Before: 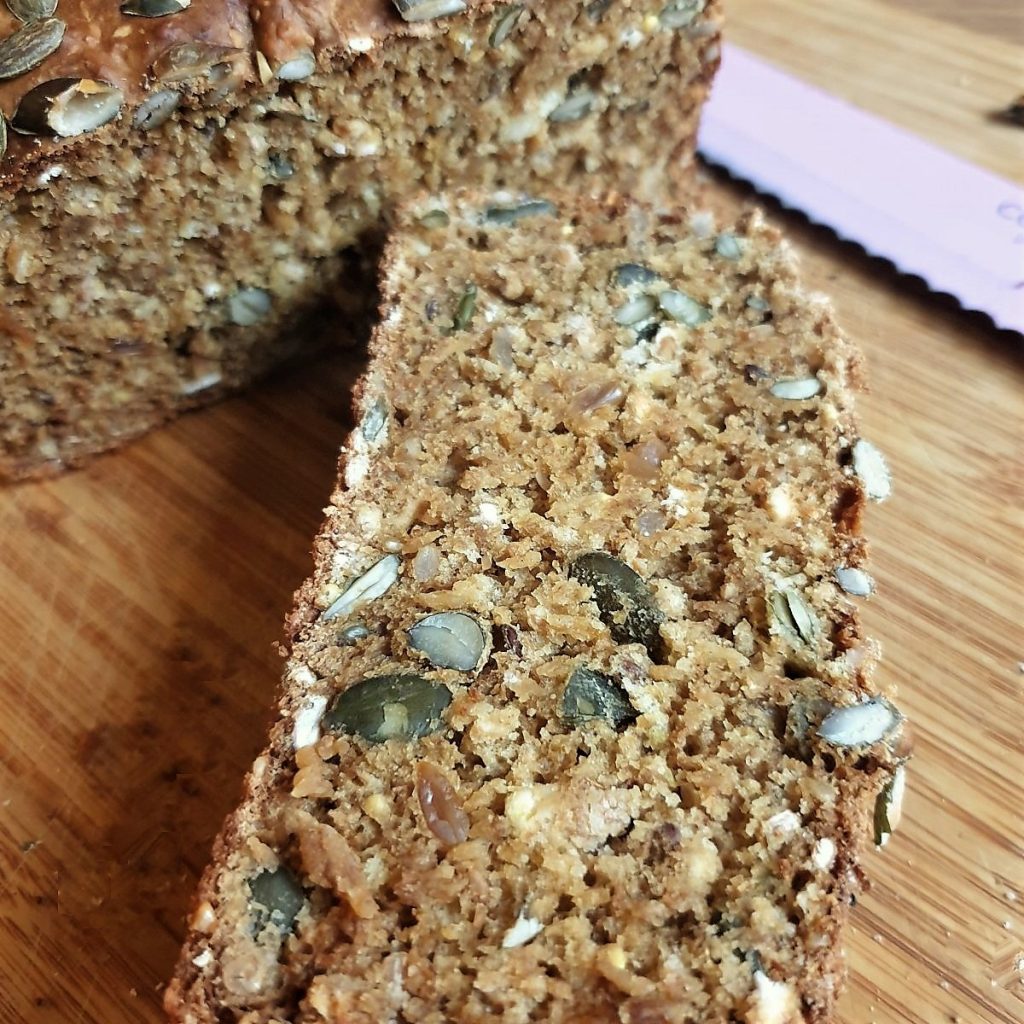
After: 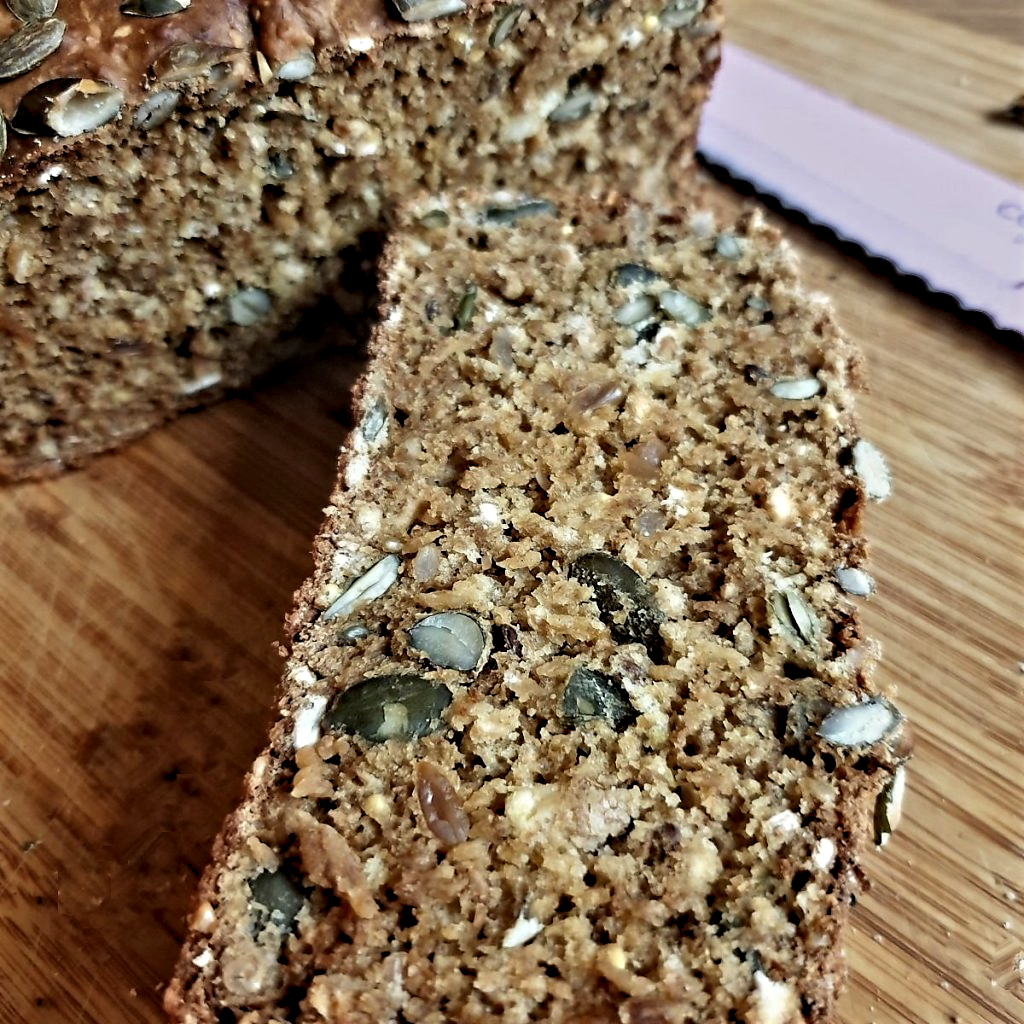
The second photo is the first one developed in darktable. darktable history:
exposure: exposure -0.397 EV, compensate highlight preservation false
contrast equalizer: y [[0.511, 0.558, 0.631, 0.632, 0.559, 0.512], [0.5 ×6], [0.507, 0.559, 0.627, 0.644, 0.647, 0.647], [0 ×6], [0 ×6]]
